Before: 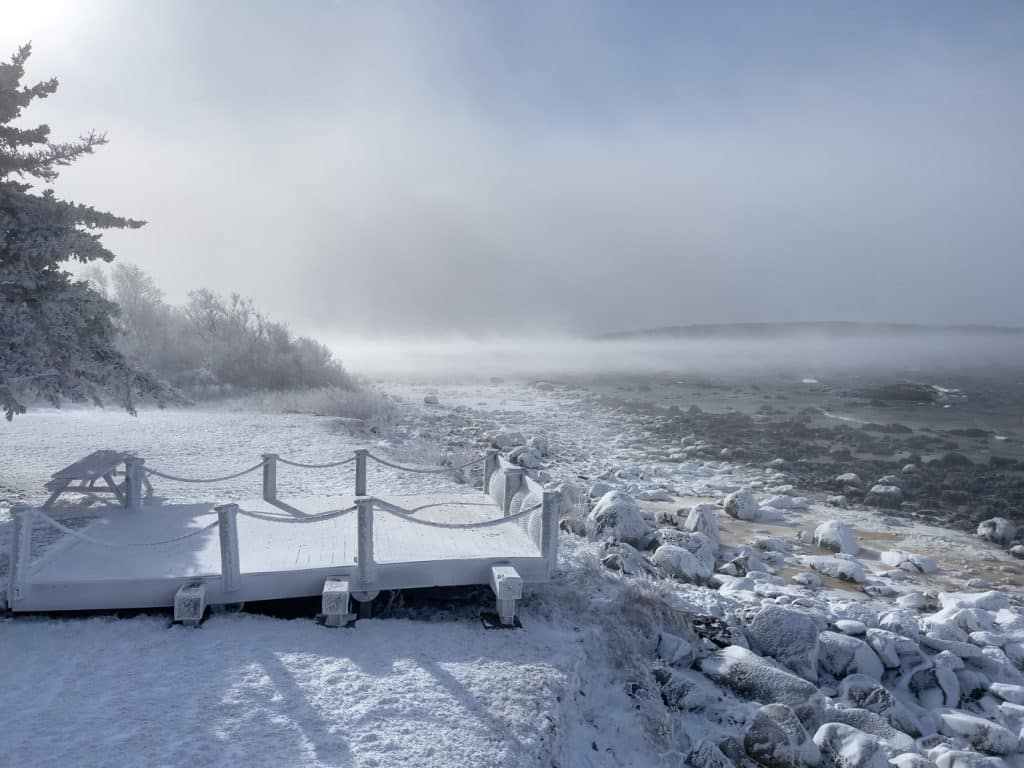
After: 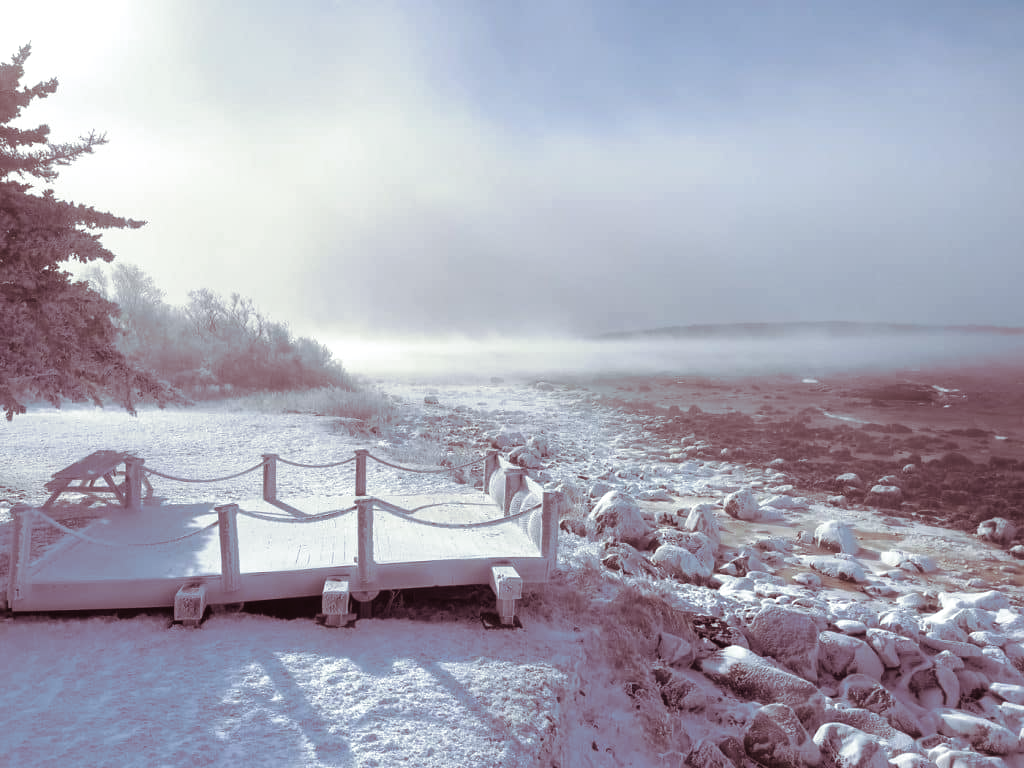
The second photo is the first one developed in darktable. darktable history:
contrast brightness saturation: contrast -0.08, brightness -0.04, saturation -0.11
split-toning: on, module defaults
exposure: black level correction 0, exposure 0.5 EV, compensate highlight preservation false
